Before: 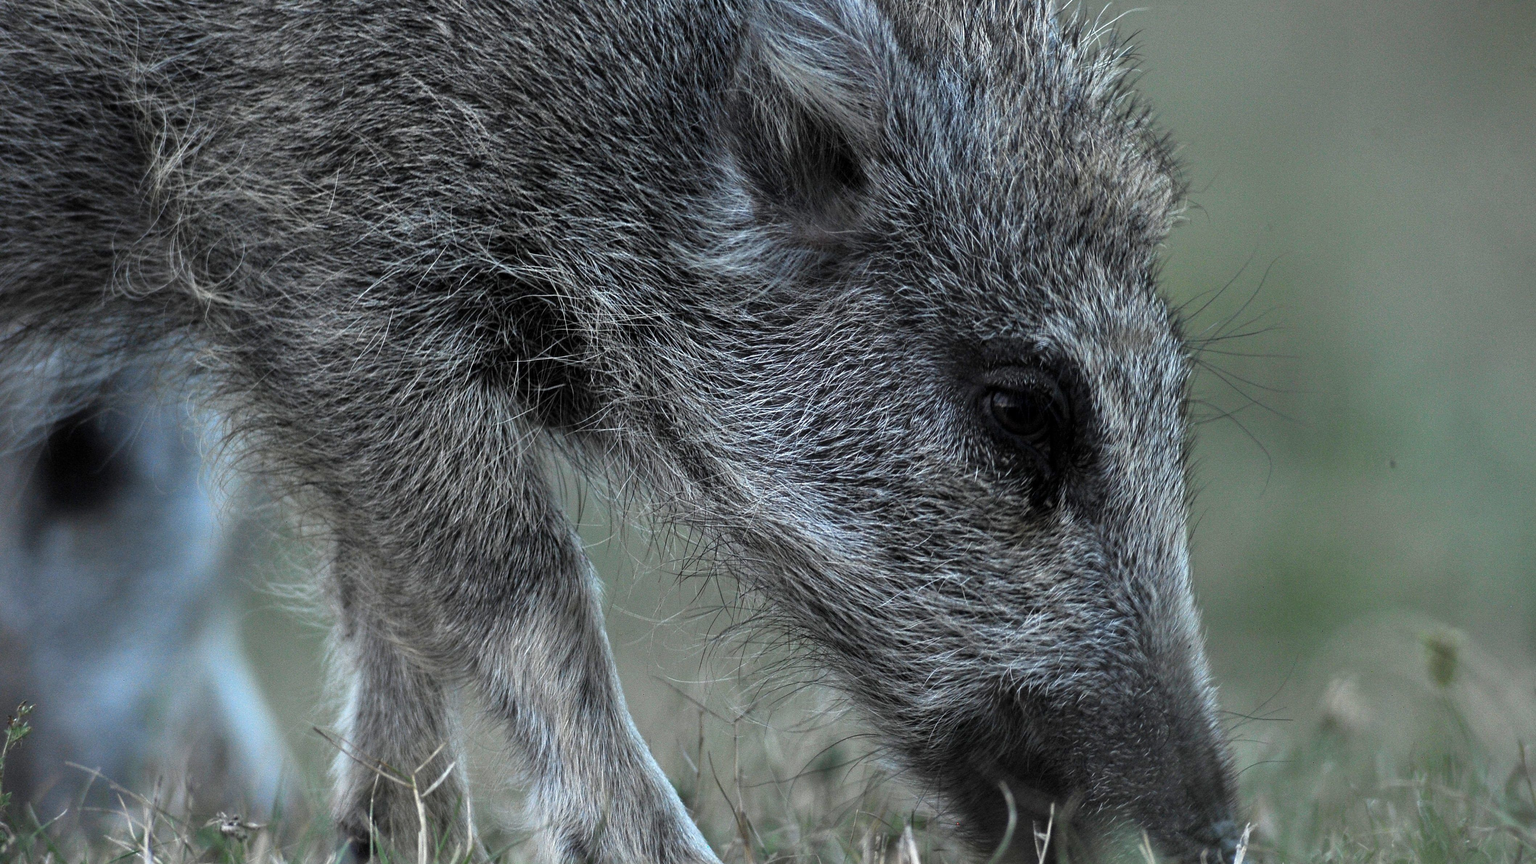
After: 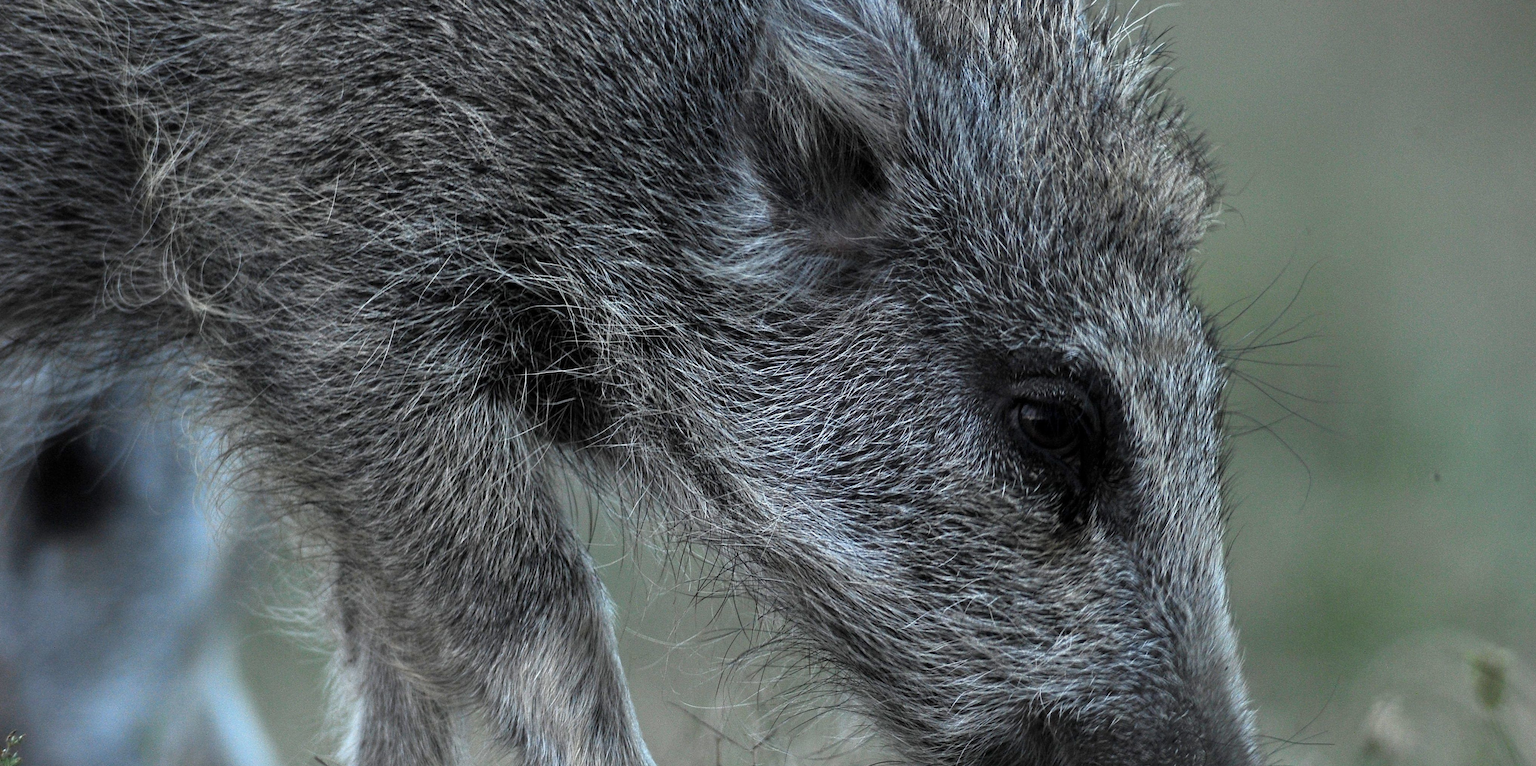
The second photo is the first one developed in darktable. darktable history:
crop and rotate: angle 0.27°, left 0.435%, right 2.703%, bottom 14.115%
